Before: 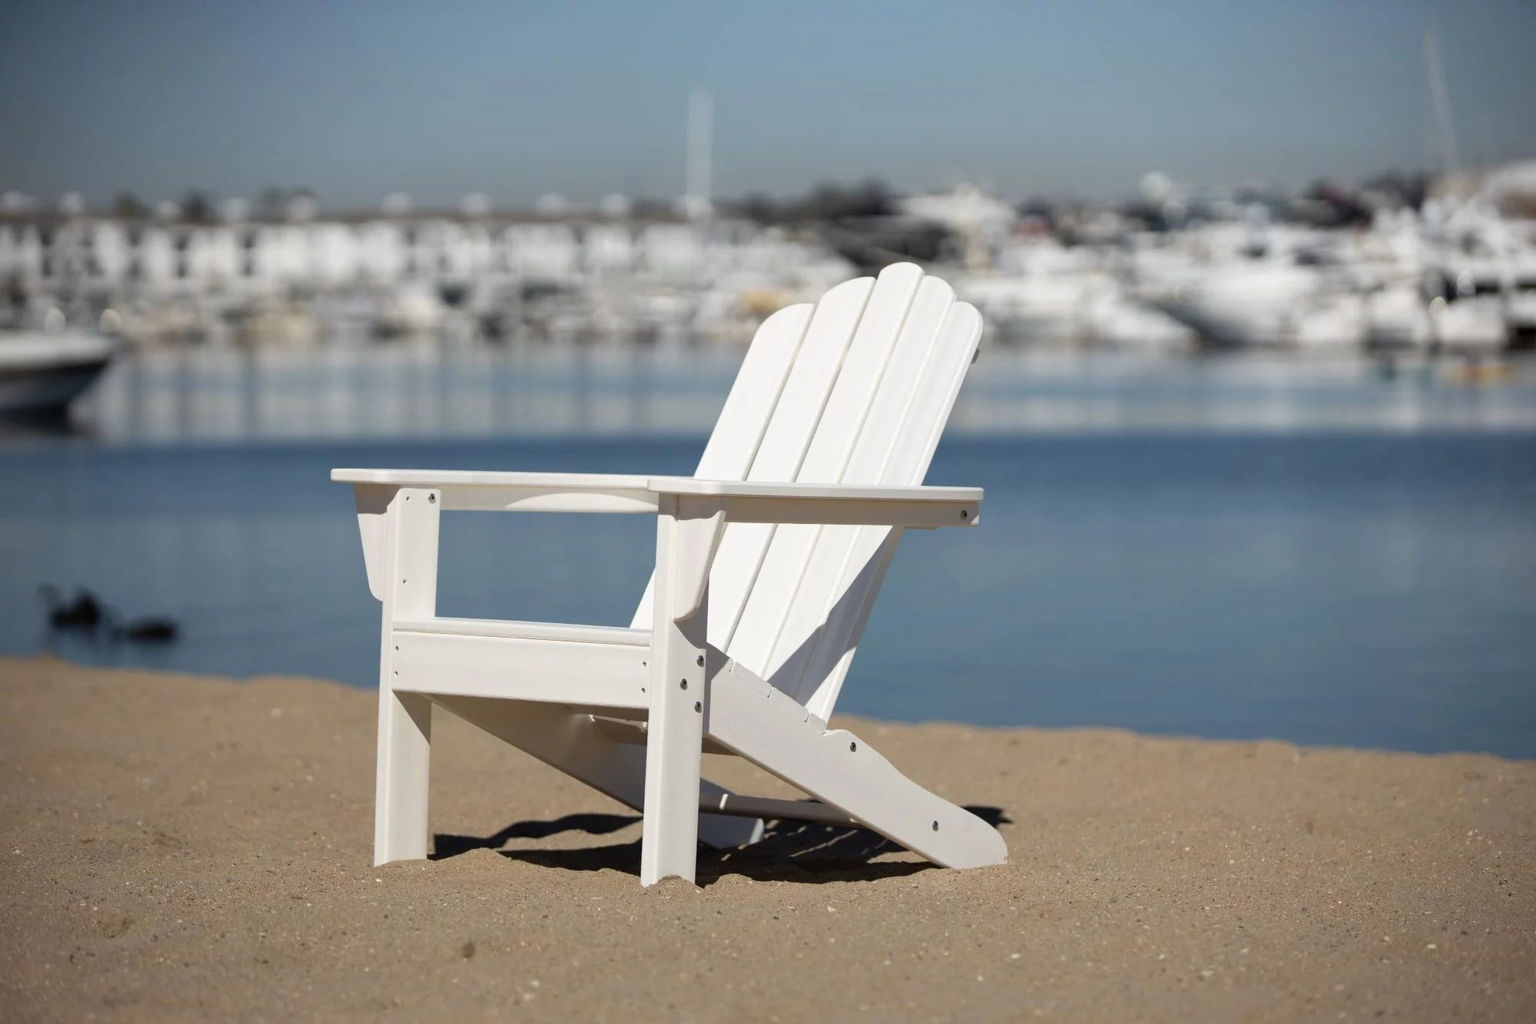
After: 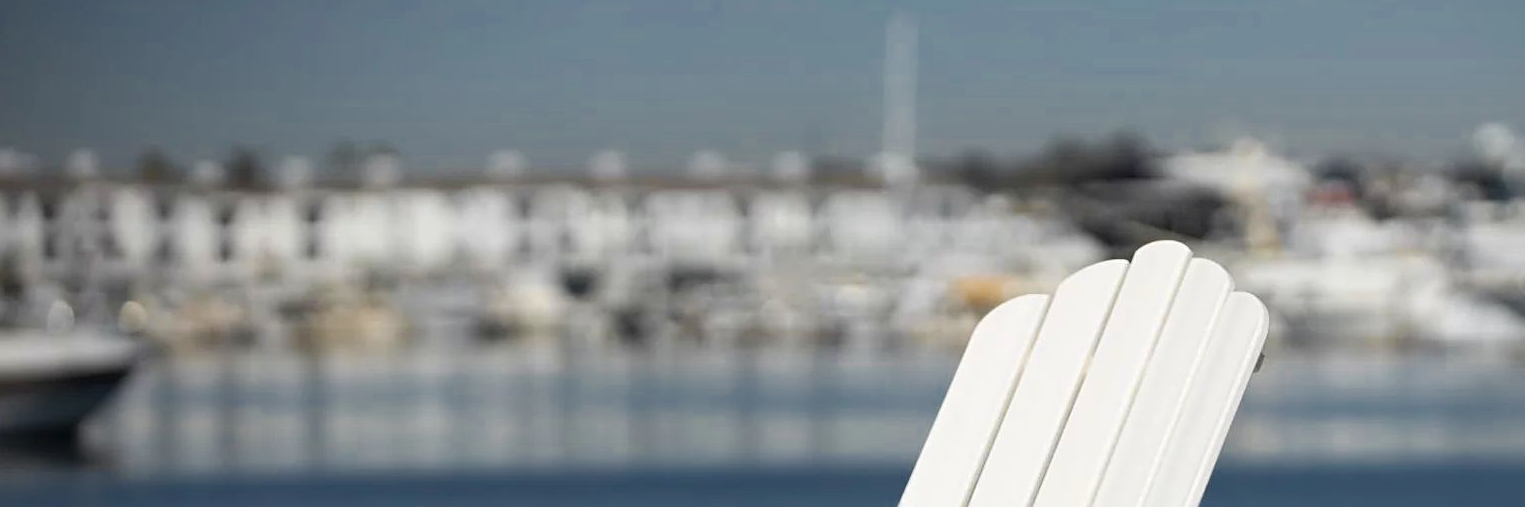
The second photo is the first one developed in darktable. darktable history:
color zones: curves: ch0 [(0, 0.499) (0.143, 0.5) (0.286, 0.5) (0.429, 0.476) (0.571, 0.284) (0.714, 0.243) (0.857, 0.449) (1, 0.499)]; ch1 [(0, 0.532) (0.143, 0.645) (0.286, 0.696) (0.429, 0.211) (0.571, 0.504) (0.714, 0.493) (0.857, 0.495) (1, 0.532)]; ch2 [(0, 0.5) (0.143, 0.5) (0.286, 0.427) (0.429, 0.324) (0.571, 0.5) (0.714, 0.5) (0.857, 0.5) (1, 0.5)]
sharpen: on, module defaults
crop: left 0.579%, top 7.627%, right 23.167%, bottom 54.275%
